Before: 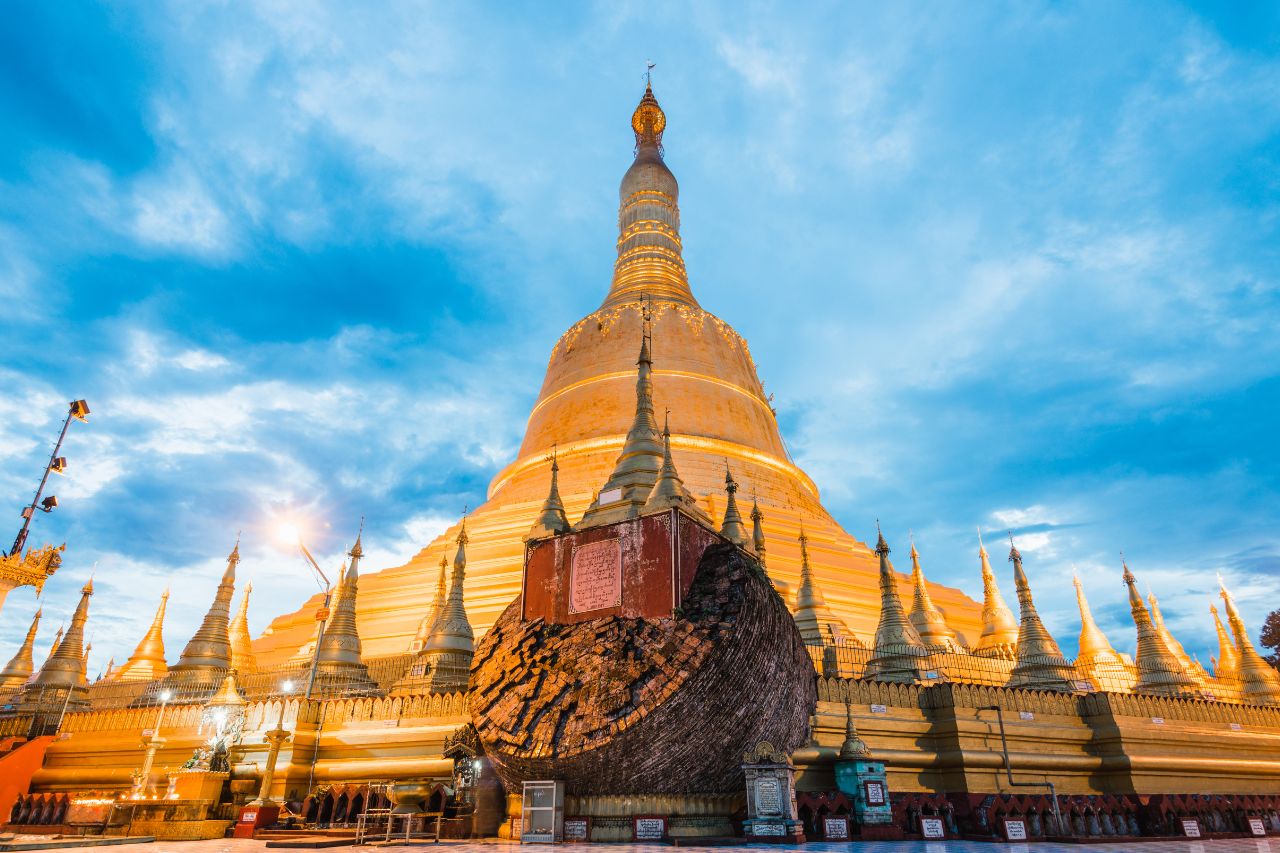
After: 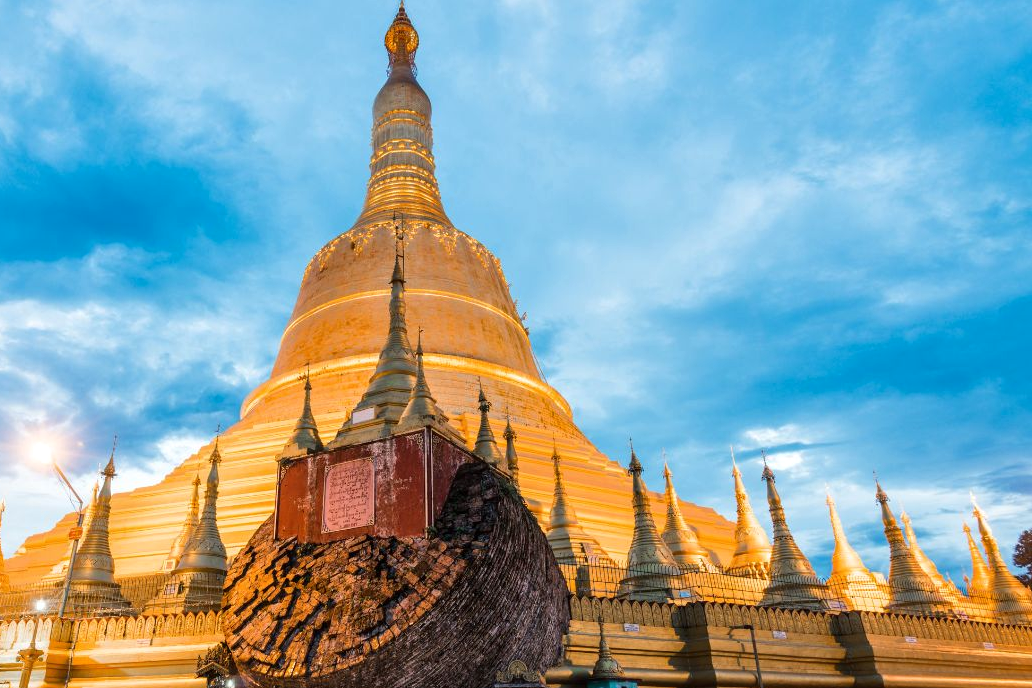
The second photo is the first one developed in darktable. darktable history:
local contrast: mode bilateral grid, contrast 19, coarseness 50, detail 120%, midtone range 0.2
crop: left 19.333%, top 9.584%, right 0%, bottom 9.69%
